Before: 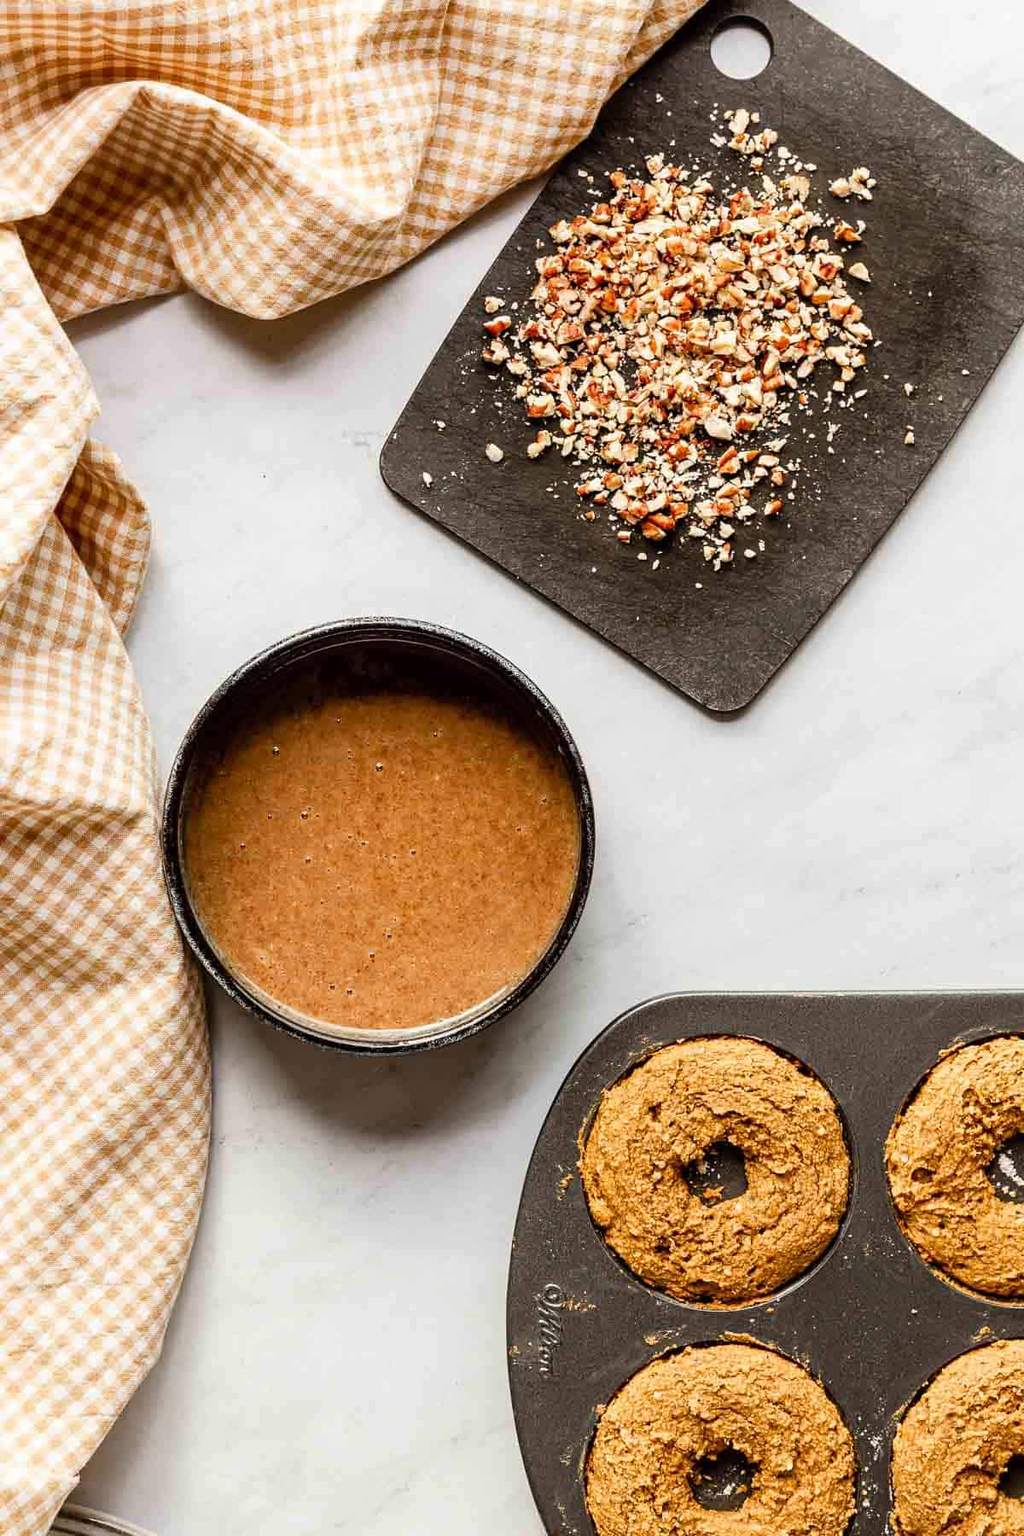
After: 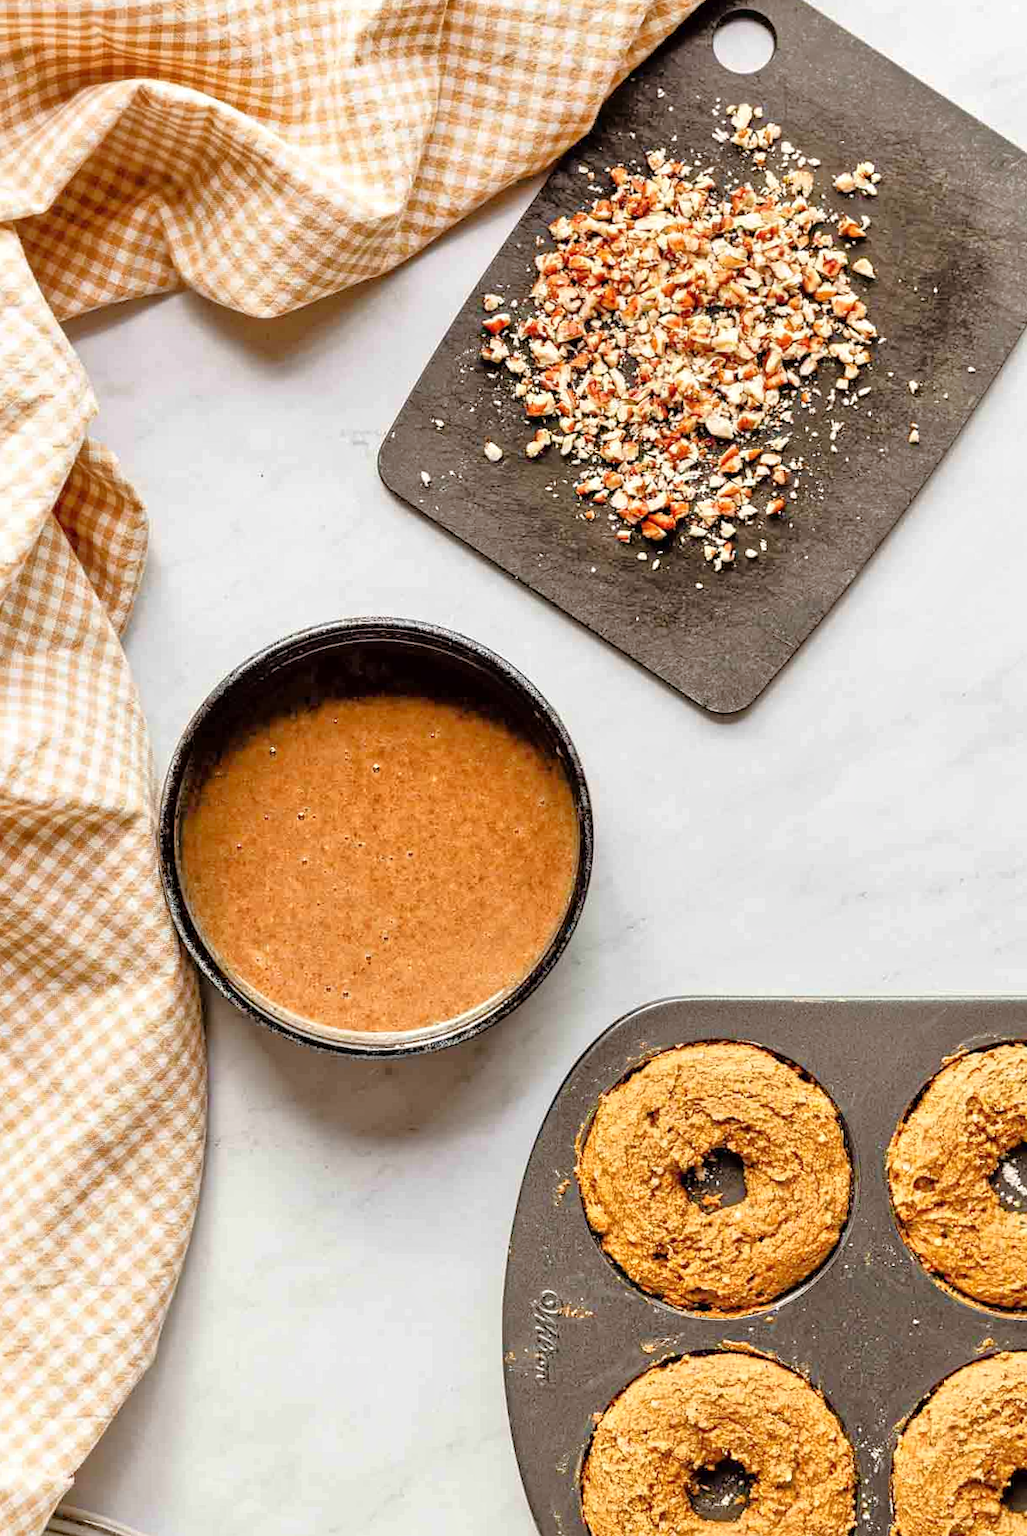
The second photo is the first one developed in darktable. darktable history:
tone equalizer: -7 EV 0.15 EV, -6 EV 0.6 EV, -5 EV 1.15 EV, -4 EV 1.33 EV, -3 EV 1.15 EV, -2 EV 0.6 EV, -1 EV 0.15 EV, mask exposure compensation -0.5 EV
rotate and perspective: rotation 0.192°, lens shift (horizontal) -0.015, crop left 0.005, crop right 0.996, crop top 0.006, crop bottom 0.99
